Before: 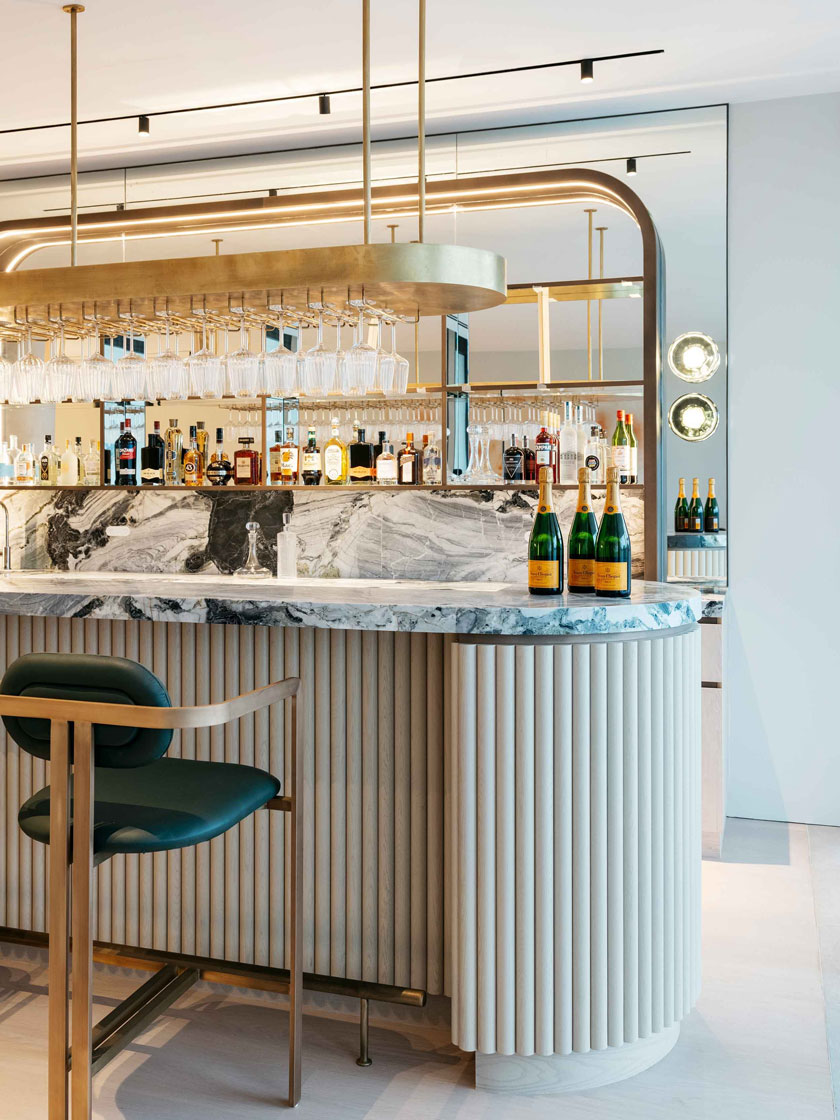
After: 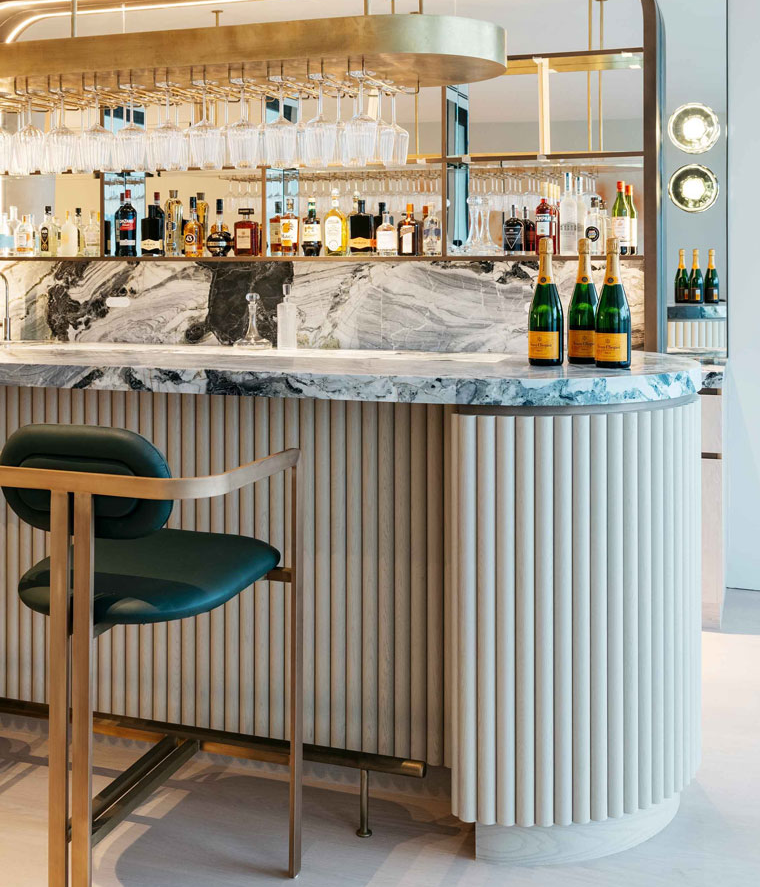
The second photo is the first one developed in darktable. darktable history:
crop: top 20.505%, right 9.435%, bottom 0.237%
